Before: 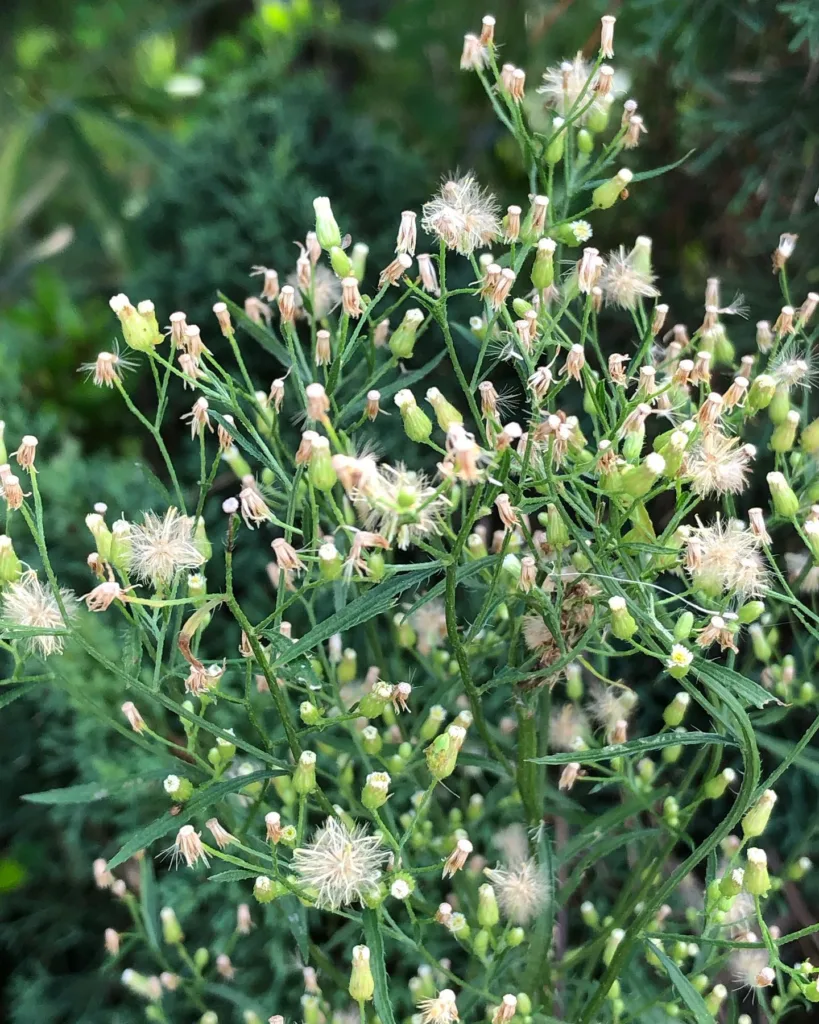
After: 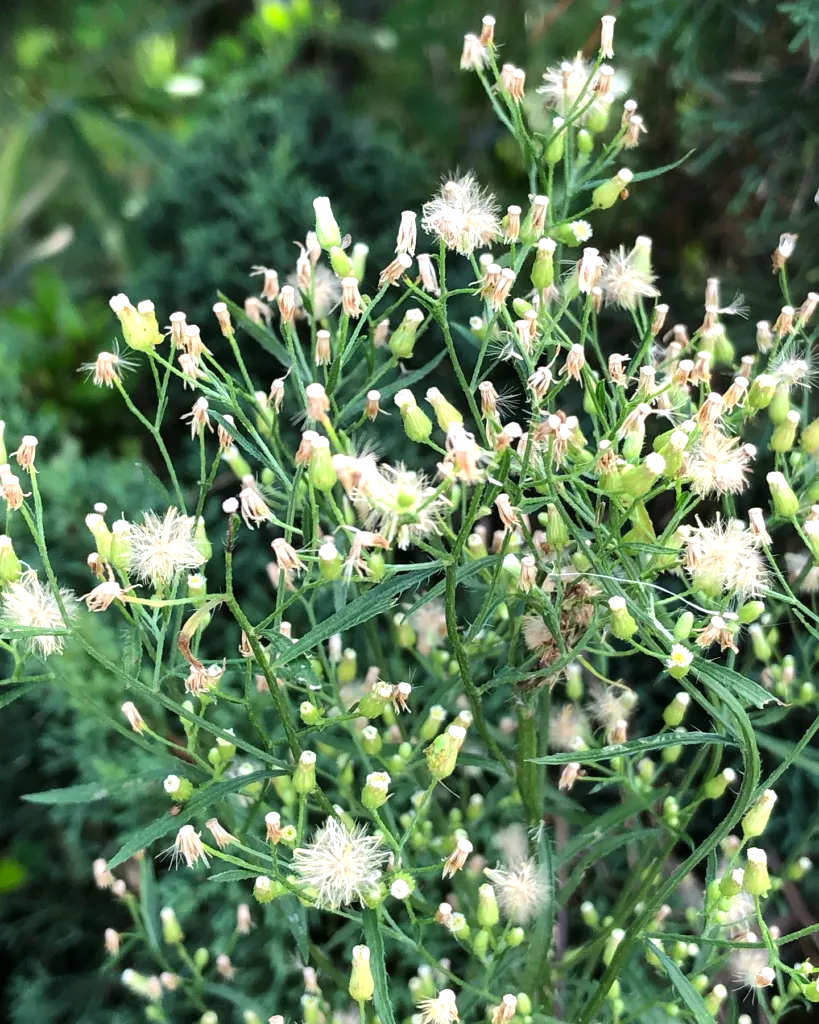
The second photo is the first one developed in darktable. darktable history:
tone equalizer: -8 EV -0.44 EV, -7 EV -0.362 EV, -6 EV -0.359 EV, -5 EV -0.254 EV, -3 EV 0.212 EV, -2 EV 0.312 EV, -1 EV 0.371 EV, +0 EV 0.415 EV
